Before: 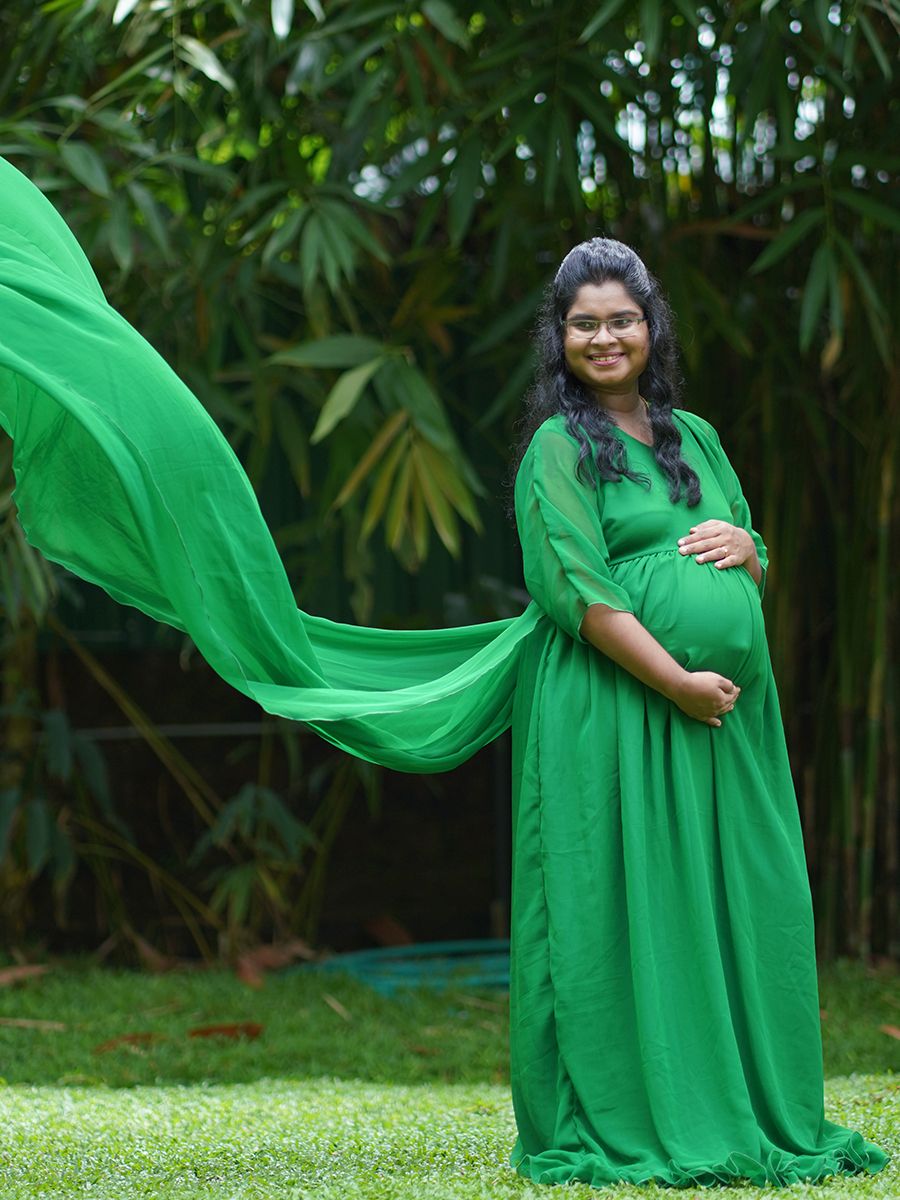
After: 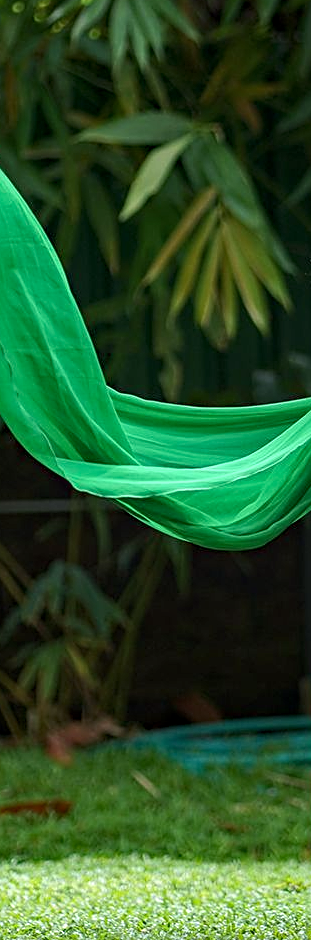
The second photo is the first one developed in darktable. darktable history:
haze removal: compatibility mode true, adaptive false
local contrast: detail 130%
contrast brightness saturation: contrast 0.095, brightness 0.023, saturation 0.019
crop and rotate: left 21.327%, top 18.641%, right 44.036%, bottom 2.97%
sharpen: on, module defaults
